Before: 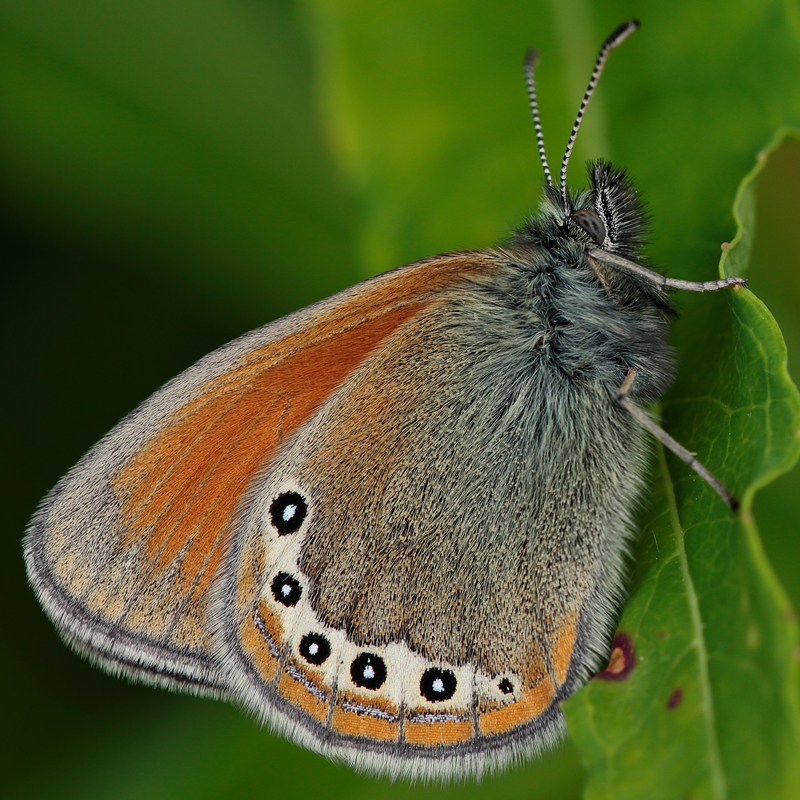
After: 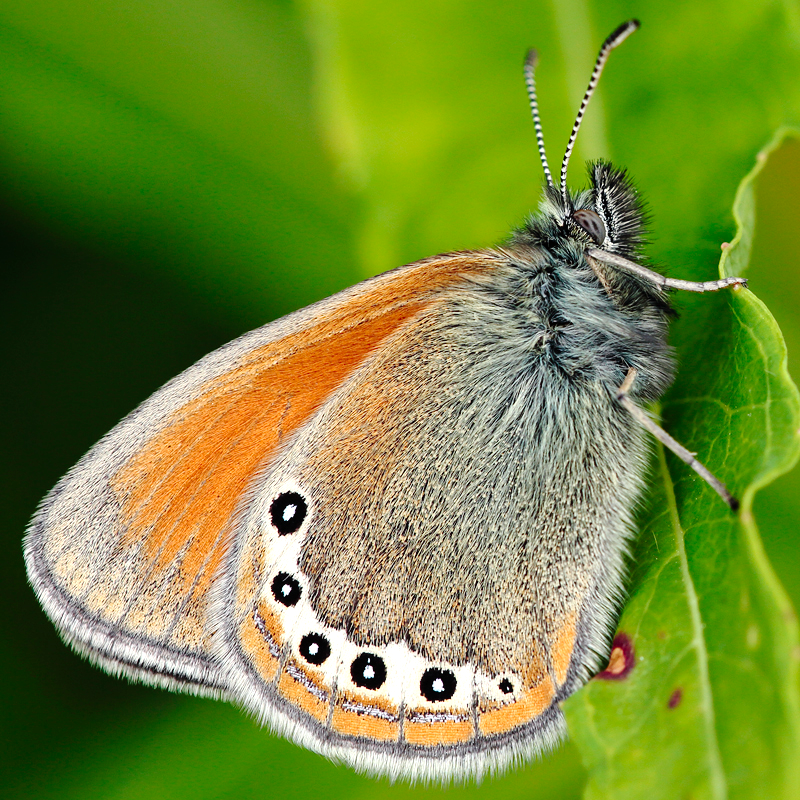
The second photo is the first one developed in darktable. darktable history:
tone curve: curves: ch0 [(0, 0) (0.003, 0.001) (0.011, 0.004) (0.025, 0.013) (0.044, 0.022) (0.069, 0.035) (0.1, 0.053) (0.136, 0.088) (0.177, 0.149) (0.224, 0.213) (0.277, 0.293) (0.335, 0.381) (0.399, 0.463) (0.468, 0.546) (0.543, 0.616) (0.623, 0.693) (0.709, 0.766) (0.801, 0.843) (0.898, 0.921) (1, 1)], preserve colors none
exposure: exposure 0.95 EV, compensate highlight preservation false
